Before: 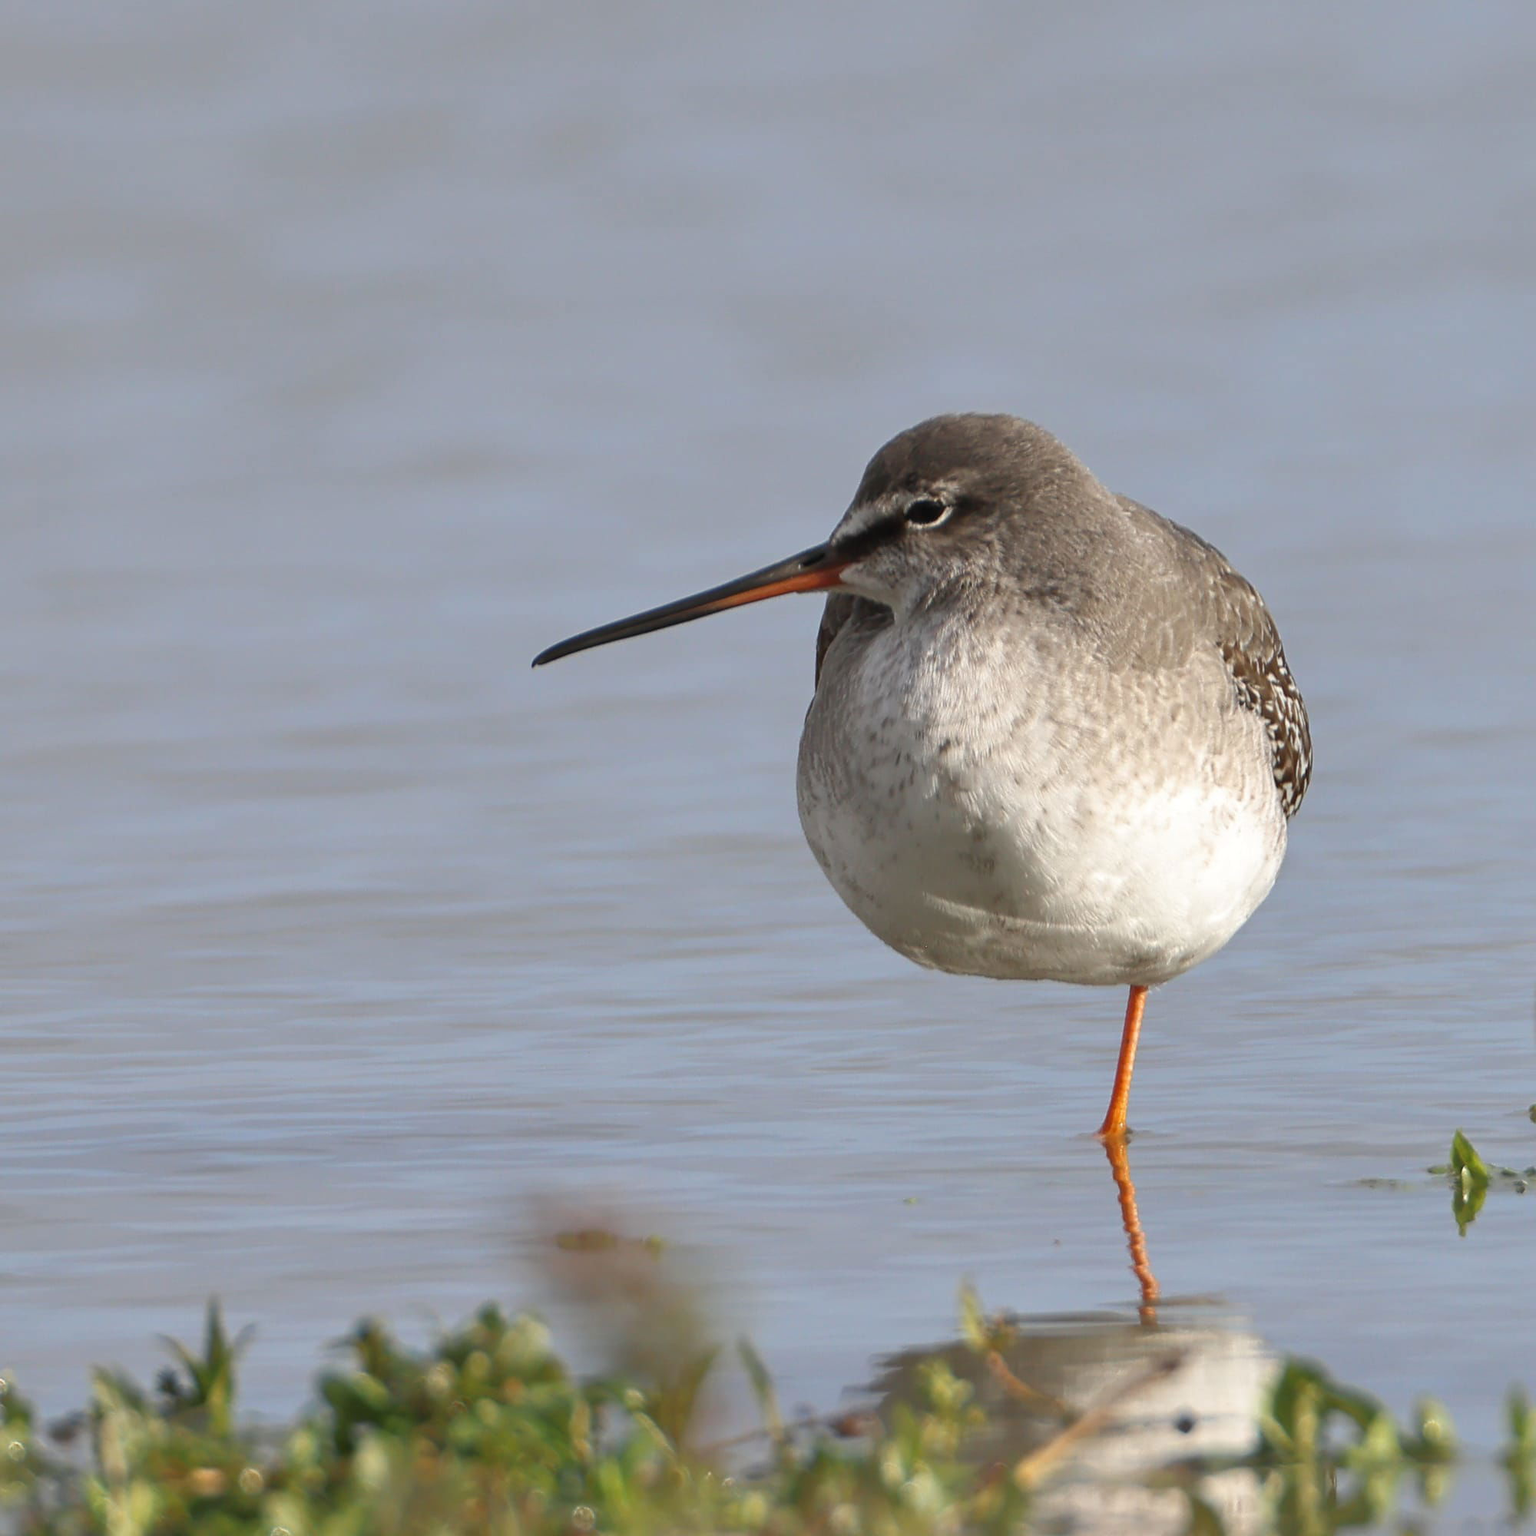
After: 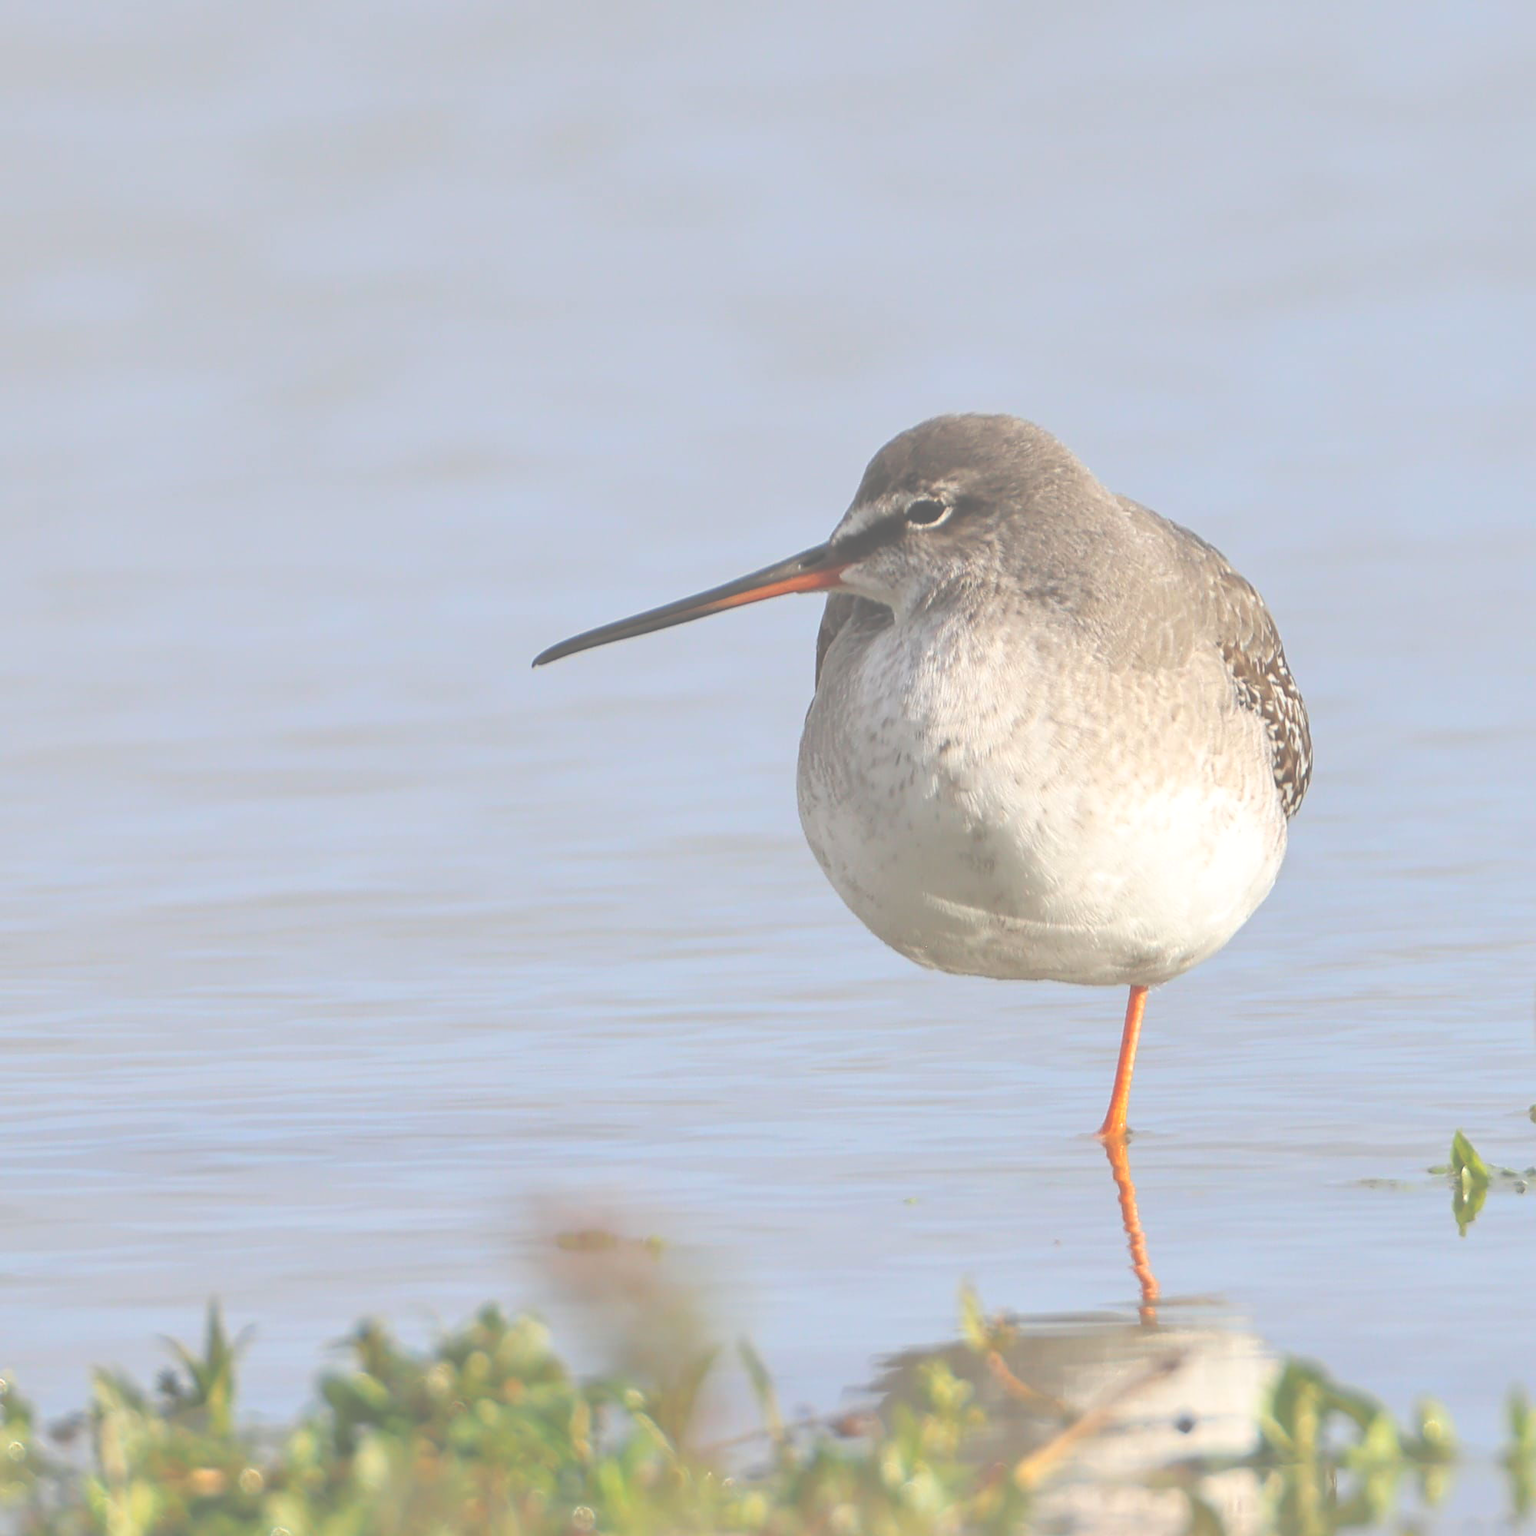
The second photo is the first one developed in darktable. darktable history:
exposure: black level correction -0.04, exposure 0.062 EV, compensate exposure bias true, compensate highlight preservation false
contrast brightness saturation: contrast 0.103, brightness 0.311, saturation 0.135
